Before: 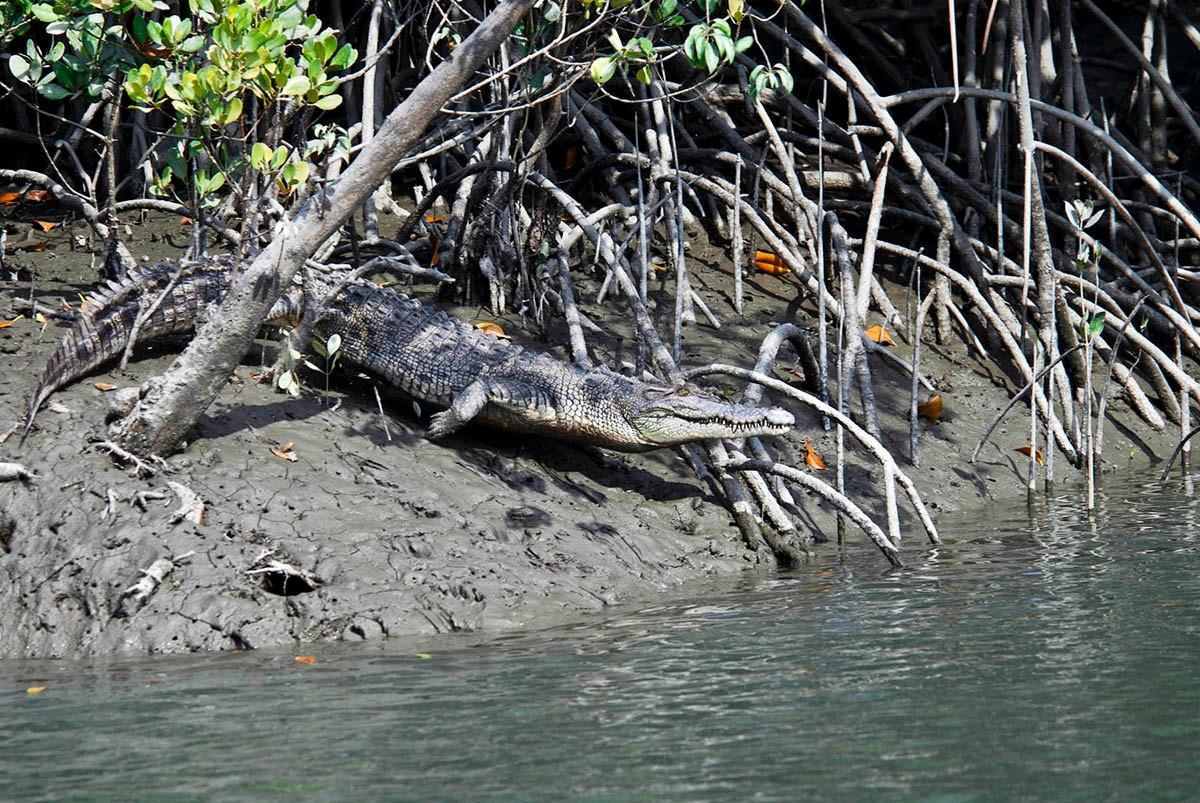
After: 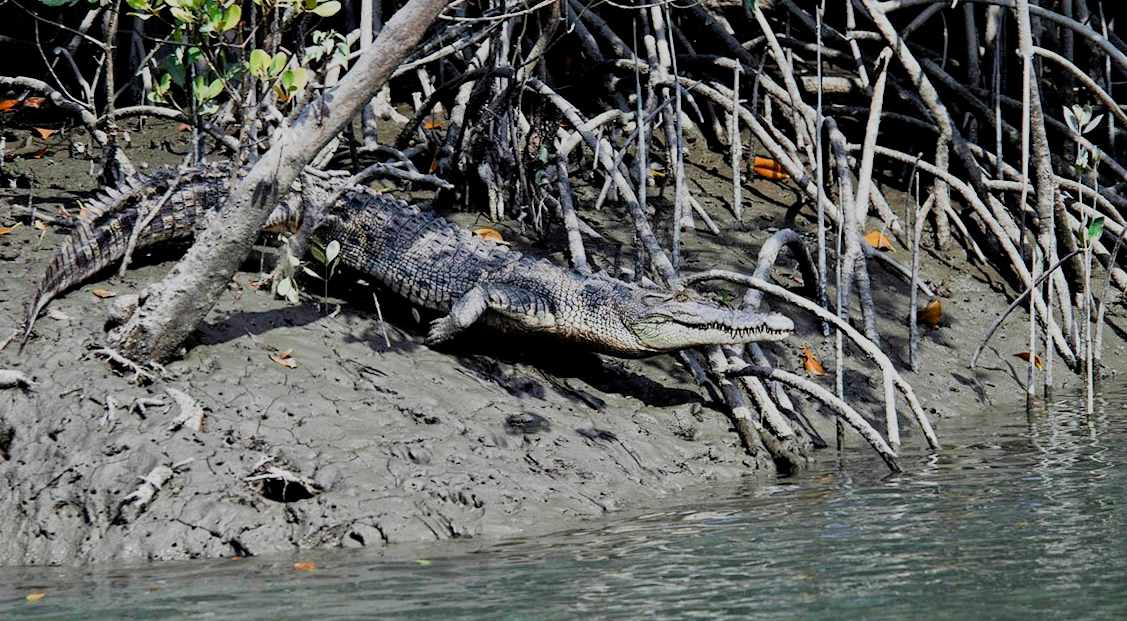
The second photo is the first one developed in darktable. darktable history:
exposure: black level correction 0.005, exposure 0.003 EV, compensate highlight preservation false
filmic rgb: black relative exposure -7.65 EV, white relative exposure 4.56 EV, hardness 3.61, iterations of high-quality reconstruction 0
crop and rotate: angle 0.104°, top 11.606%, right 5.769%, bottom 10.825%
